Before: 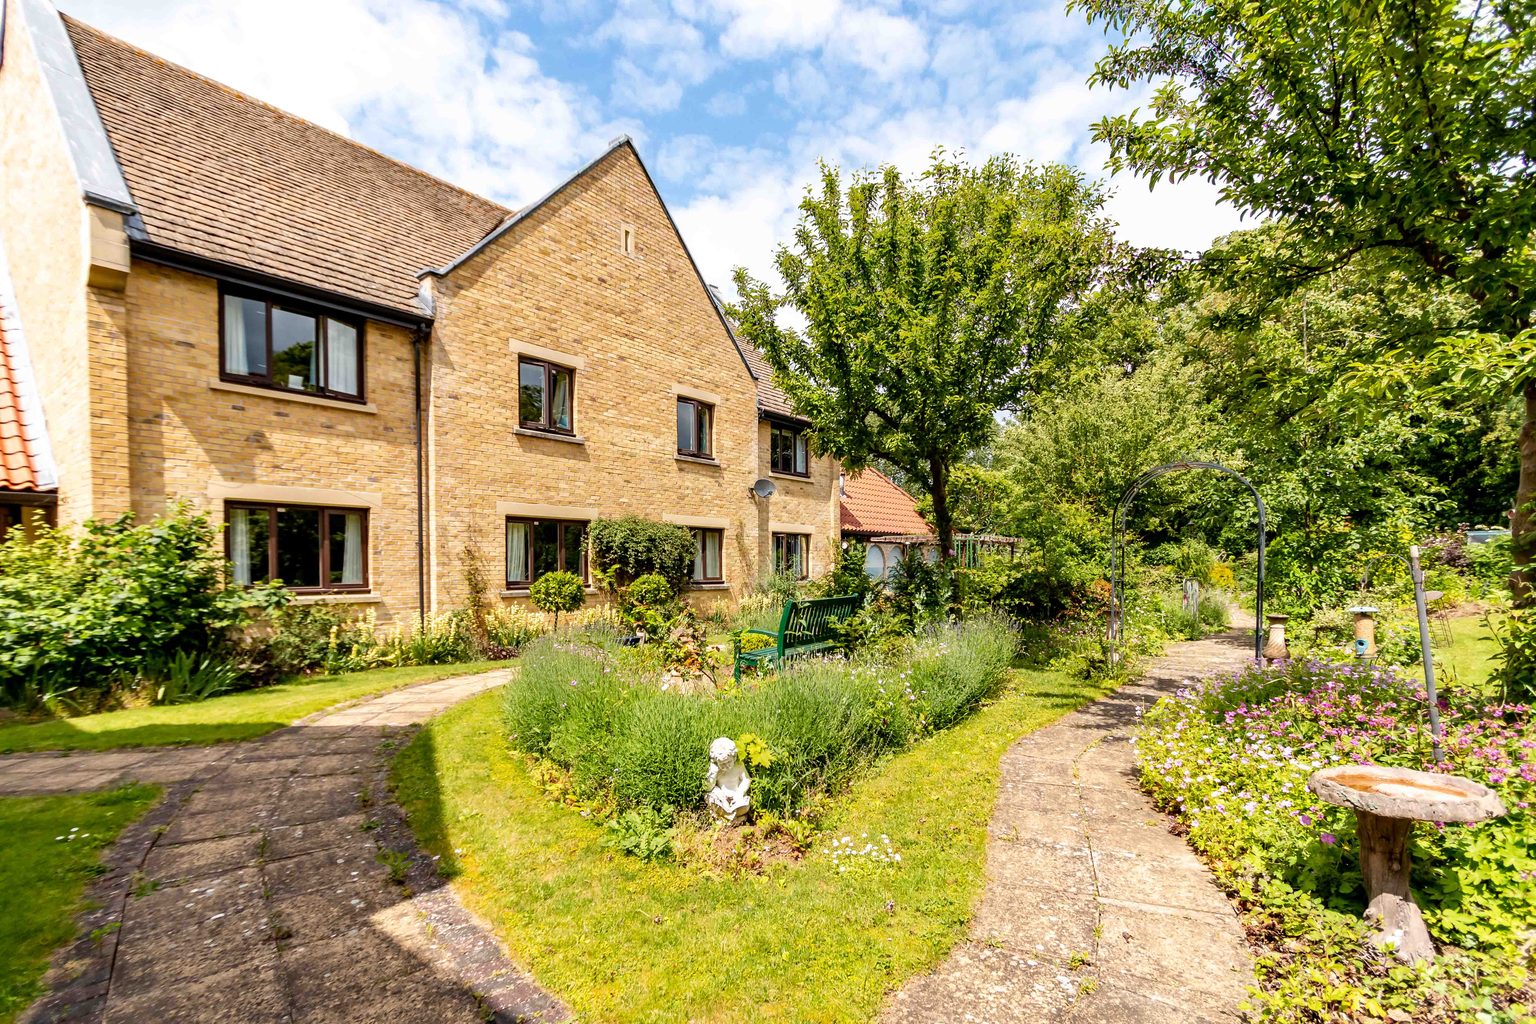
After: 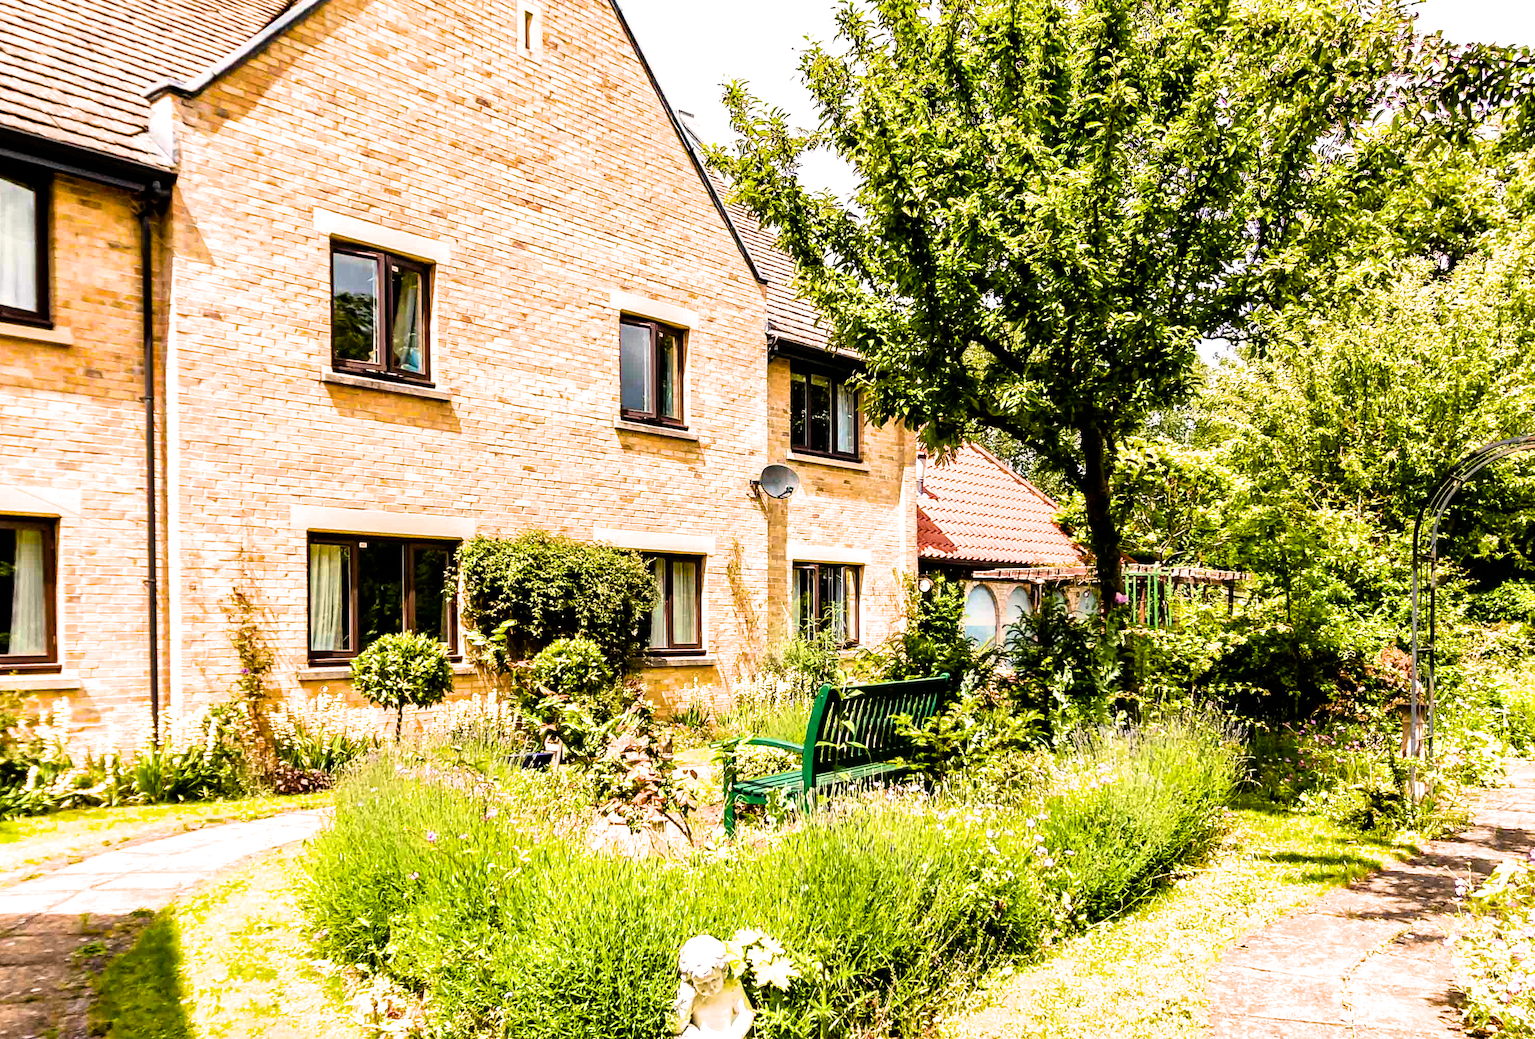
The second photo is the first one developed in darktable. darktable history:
color balance rgb: shadows lift › chroma 1.019%, shadows lift › hue 30.69°, highlights gain › chroma 2.993%, highlights gain › hue 54.28°, linear chroma grading › global chroma 33.206%, perceptual saturation grading › global saturation 0.233%, global vibrance 16.1%, saturation formula JzAzBz (2021)
exposure: exposure 0.521 EV, compensate exposure bias true, compensate highlight preservation false
crop and rotate: left 21.967%, top 21.912%, right 23.157%, bottom 22.373%
filmic rgb: black relative exposure -6.41 EV, white relative exposure 2.43 EV, threshold 3.01 EV, target white luminance 99.977%, hardness 5.26, latitude 0.727%, contrast 1.426, highlights saturation mix 1.84%, contrast in shadows safe, enable highlight reconstruction true
